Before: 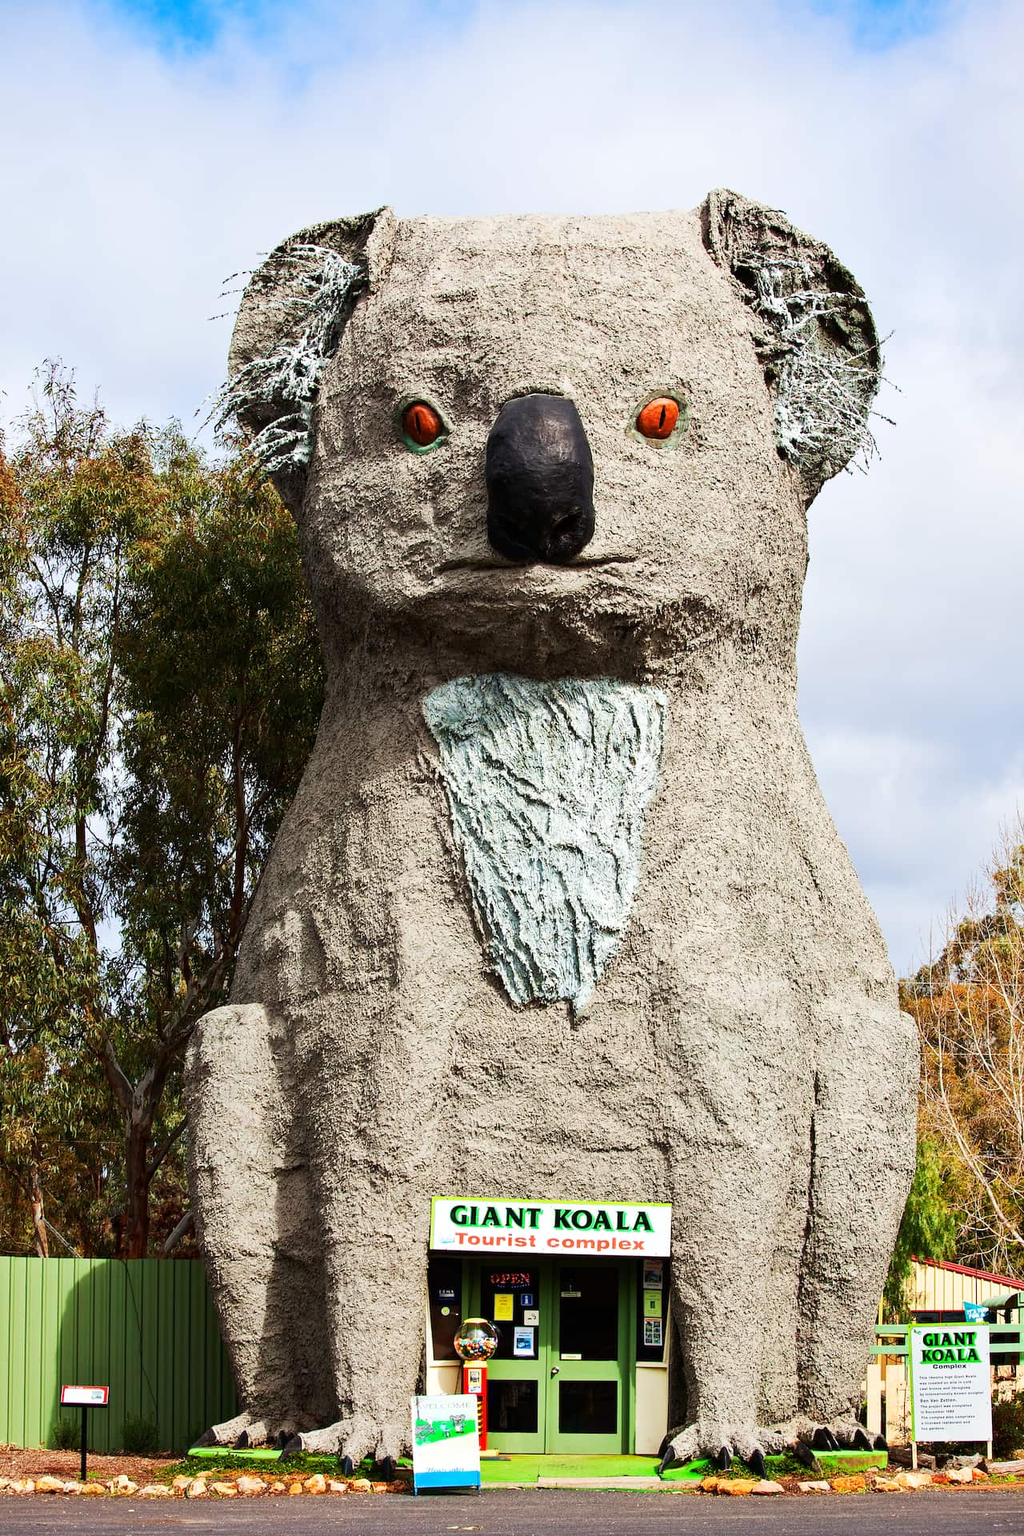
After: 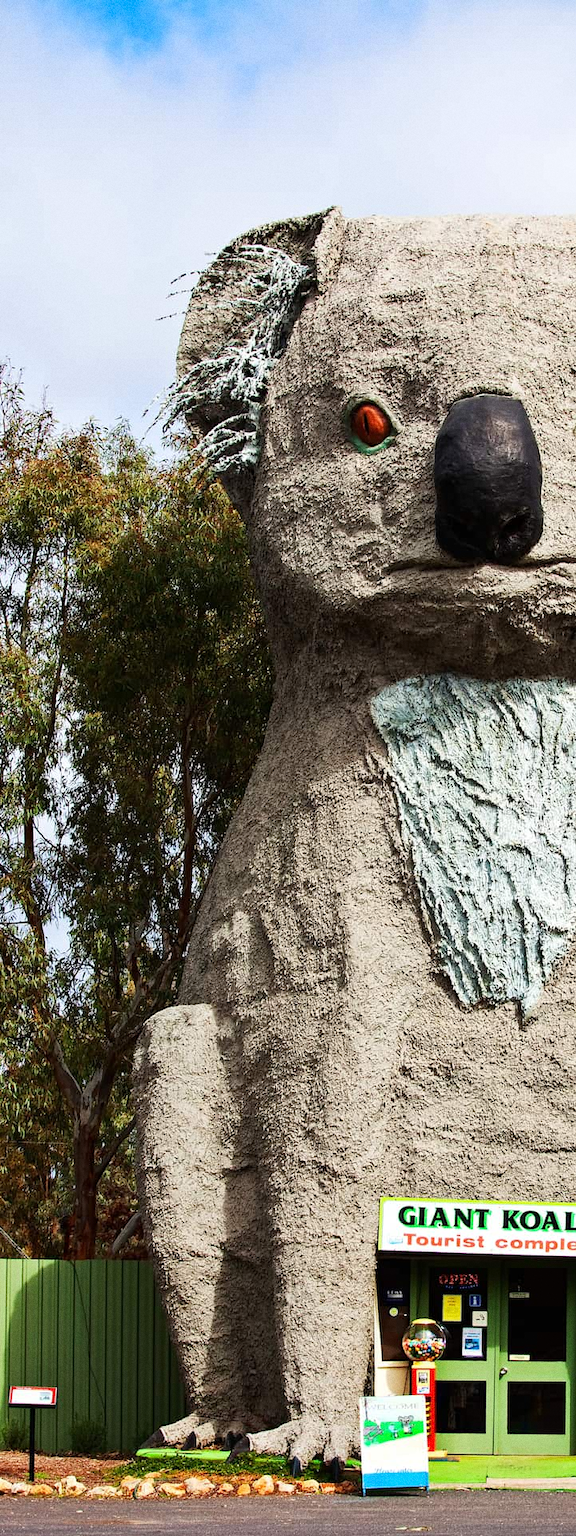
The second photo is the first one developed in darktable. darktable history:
crop: left 5.114%, right 38.589%
grain: on, module defaults
